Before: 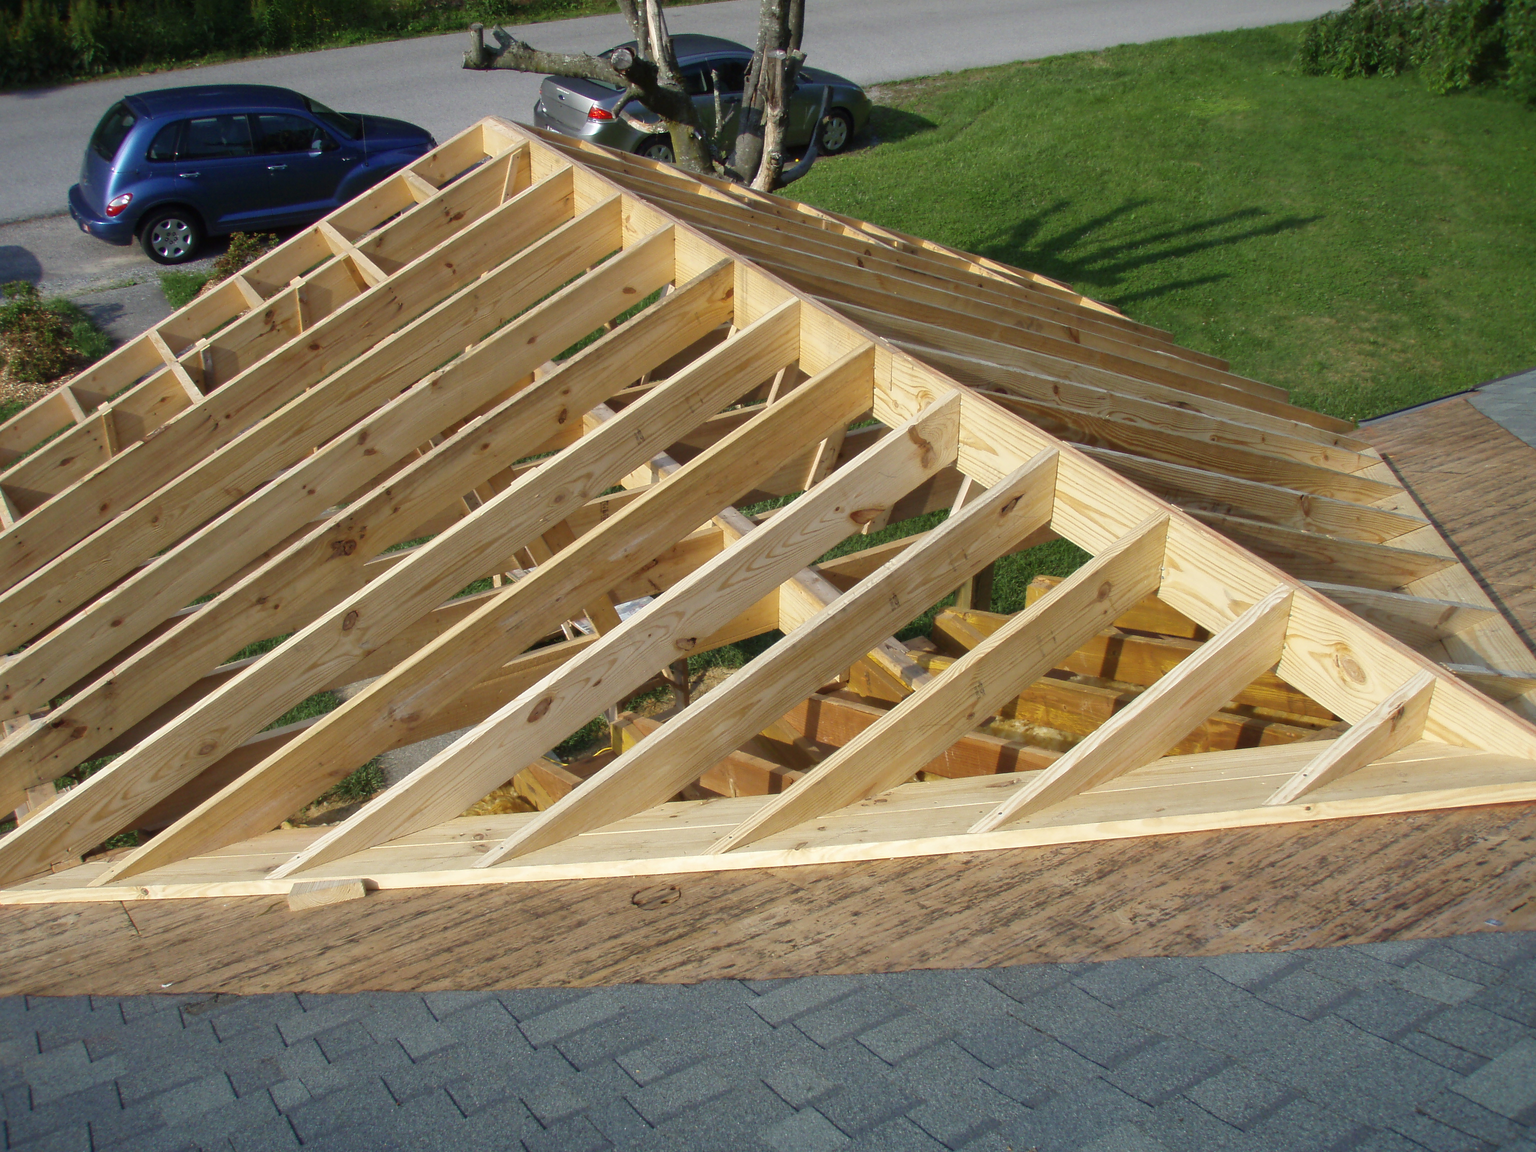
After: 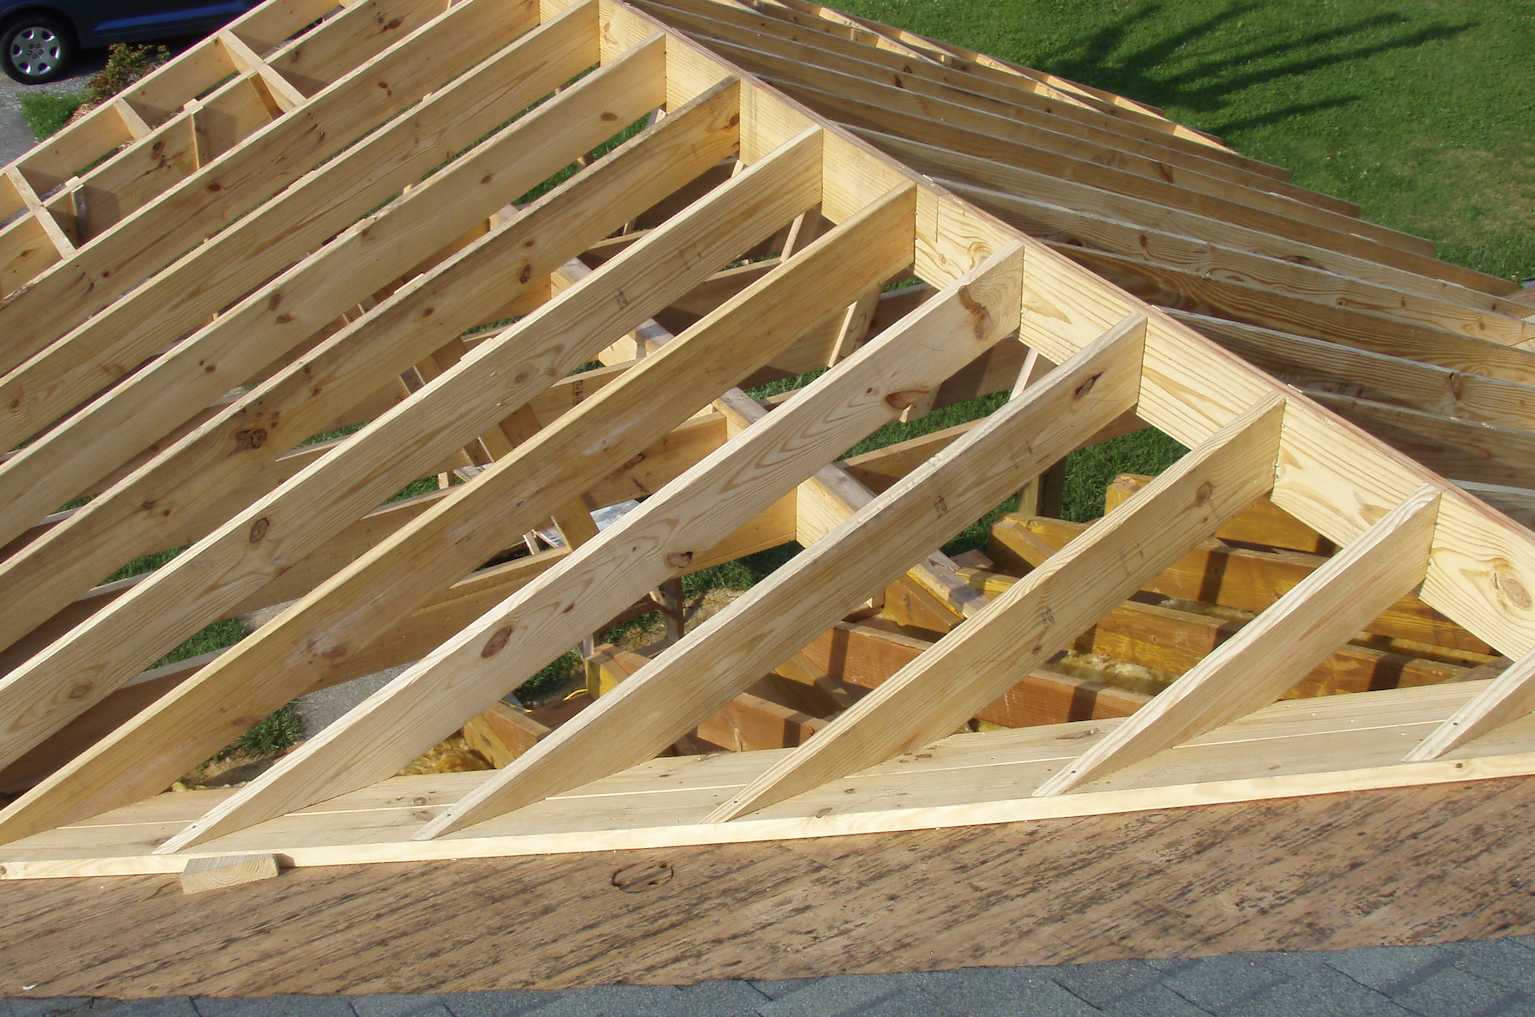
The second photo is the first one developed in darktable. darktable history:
crop: left 9.351%, top 17.145%, right 10.802%, bottom 12.319%
